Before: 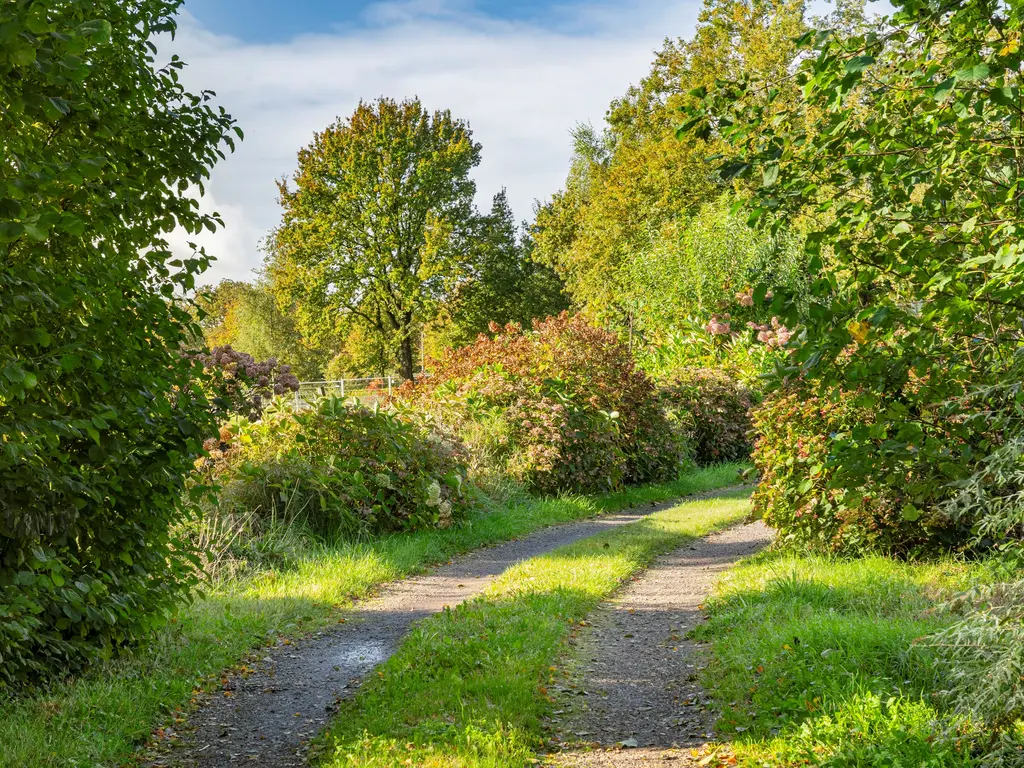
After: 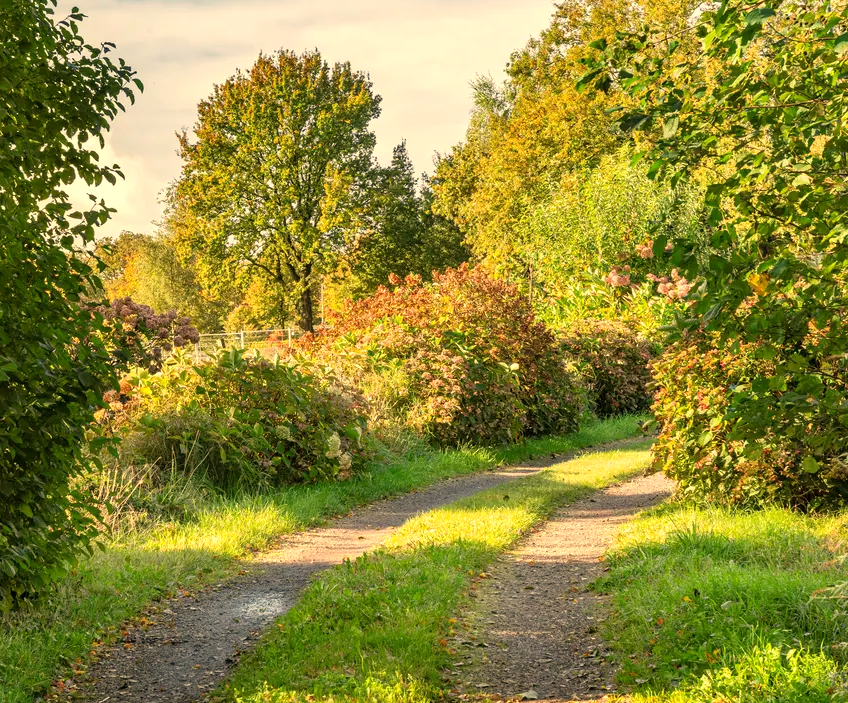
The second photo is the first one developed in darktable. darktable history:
crop: left 9.807%, top 6.259%, right 7.334%, bottom 2.177%
levels: levels [0, 0.476, 0.951]
white balance: red 1.138, green 0.996, blue 0.812
